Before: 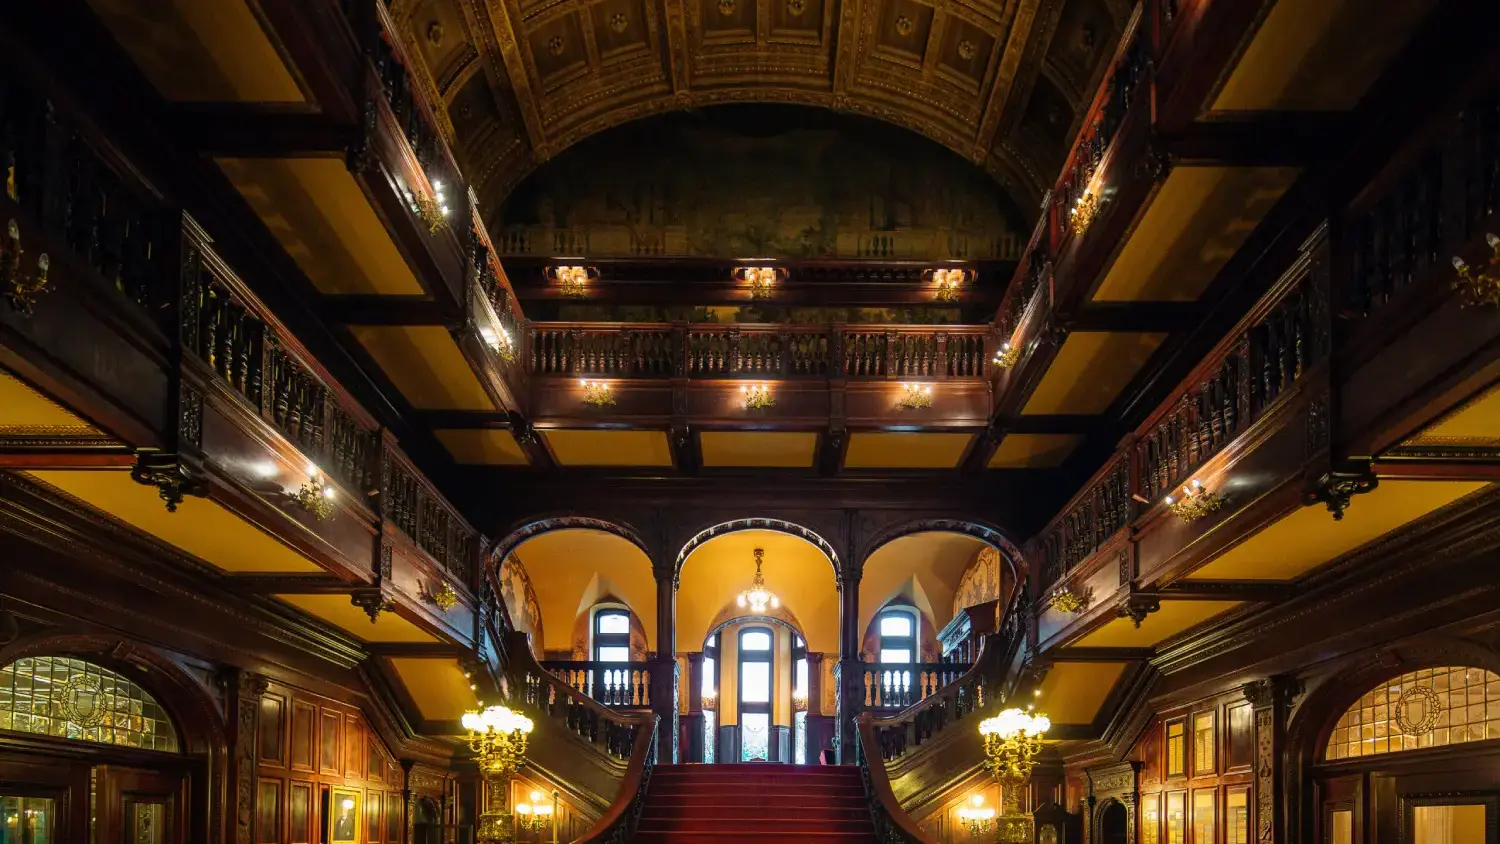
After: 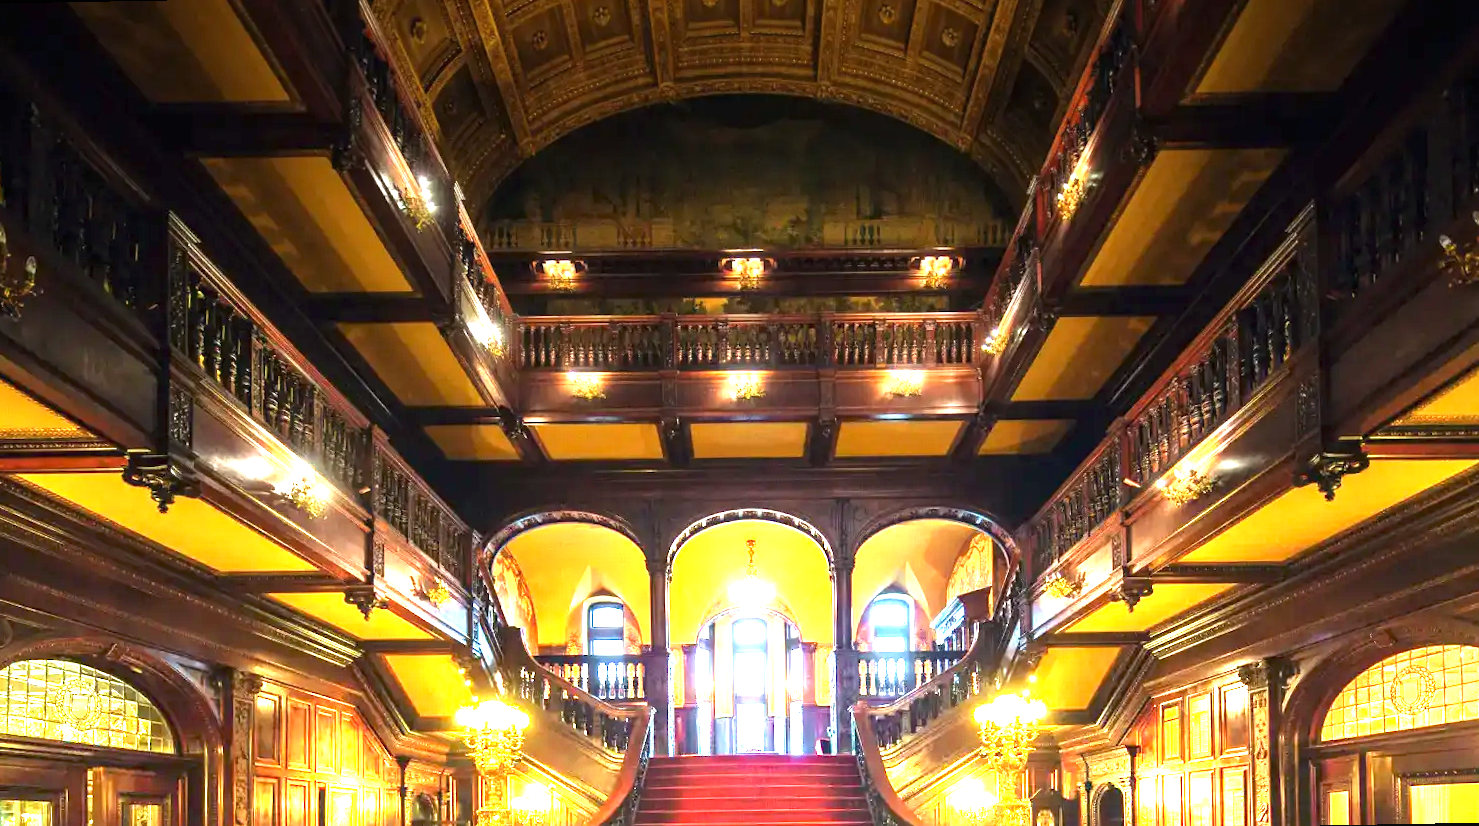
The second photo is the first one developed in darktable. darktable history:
exposure: black level correction 0, exposure 0.7 EV, compensate exposure bias true, compensate highlight preservation false
graduated density: density -3.9 EV
rotate and perspective: rotation -1°, crop left 0.011, crop right 0.989, crop top 0.025, crop bottom 0.975
